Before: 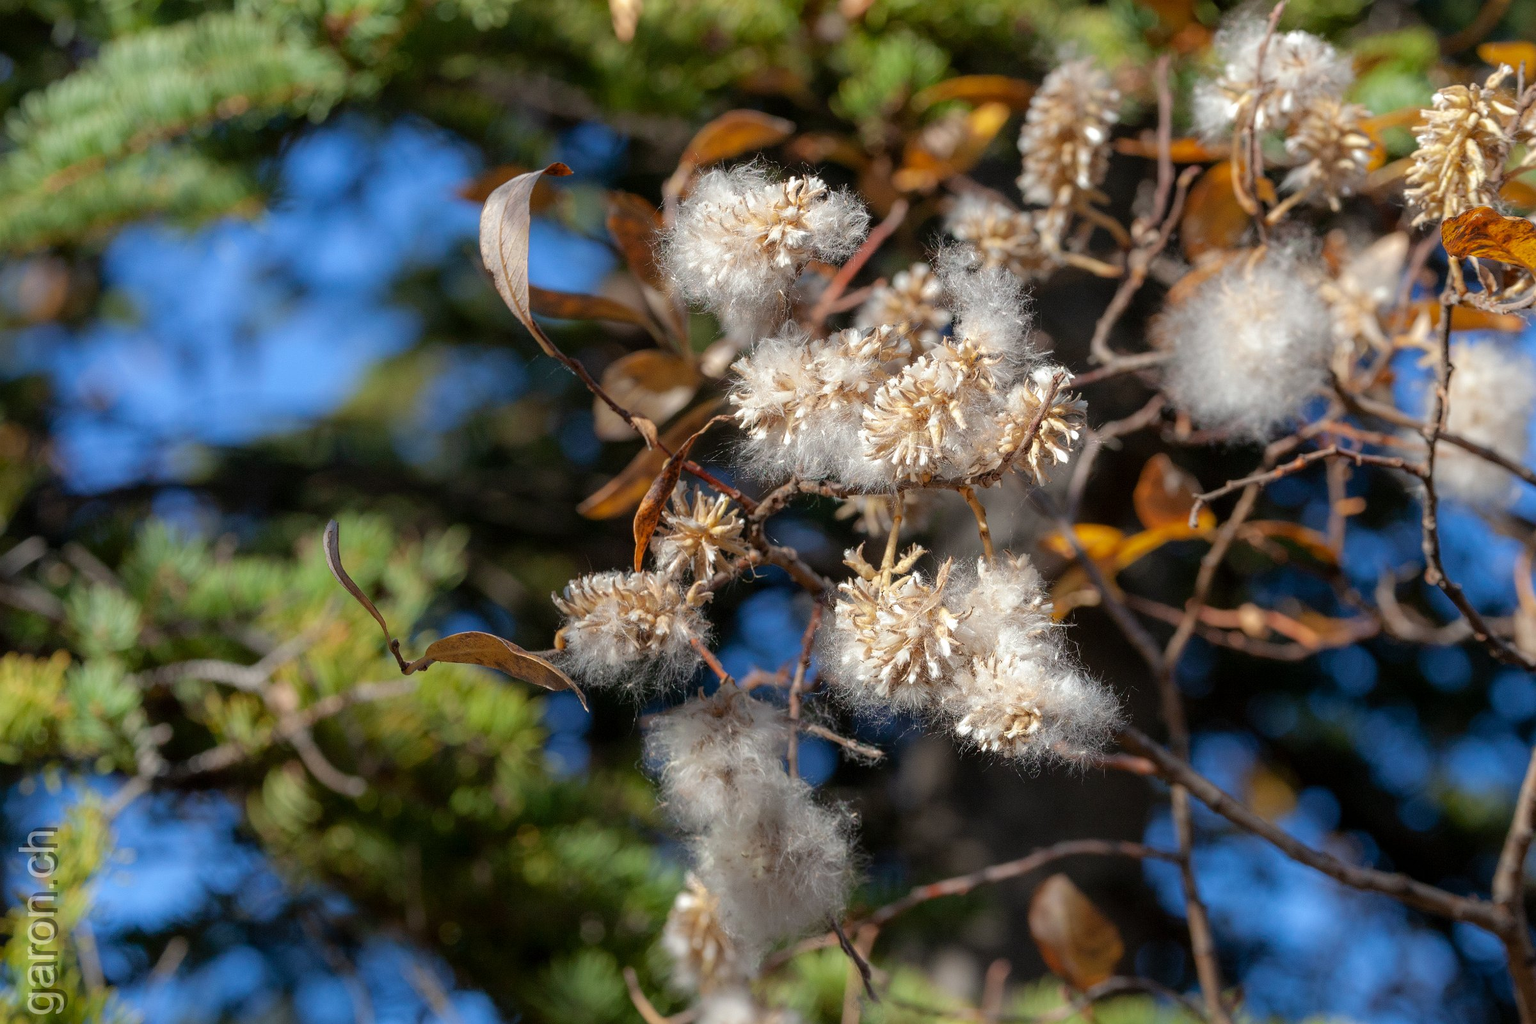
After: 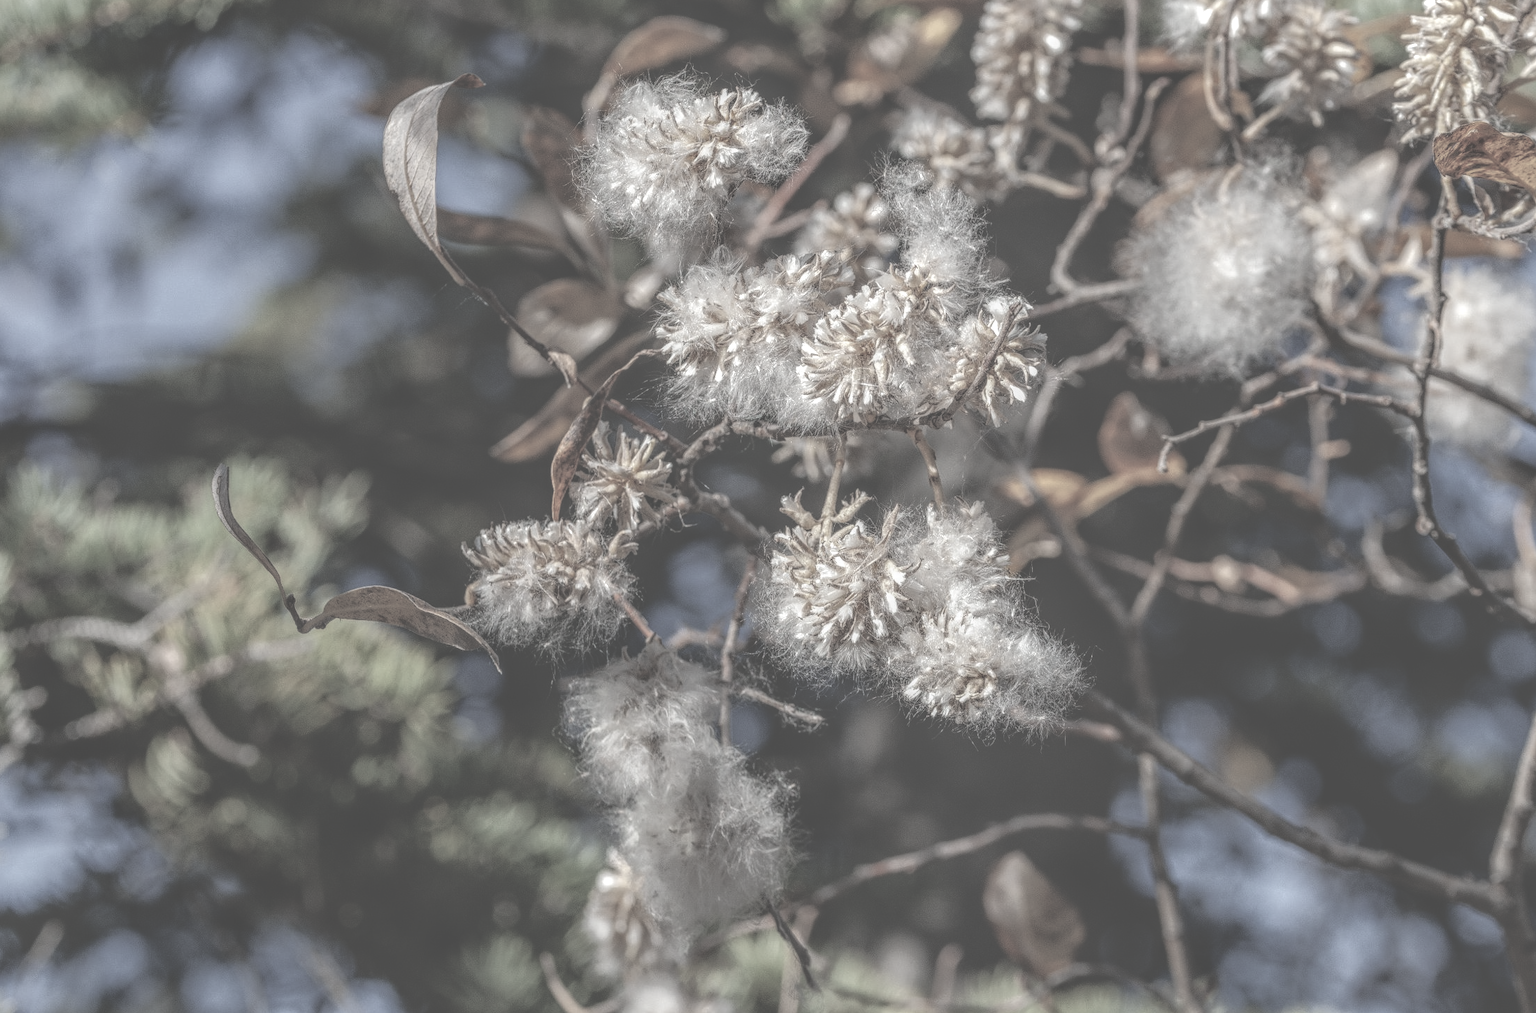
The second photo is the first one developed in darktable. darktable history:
crop and rotate: left 8.455%, top 9.343%
local contrast: highlights 20%, shadows 25%, detail 200%, midtone range 0.2
exposure: black level correction -0.086, compensate highlight preservation false
color correction: highlights b* -0.01, saturation 0.275
